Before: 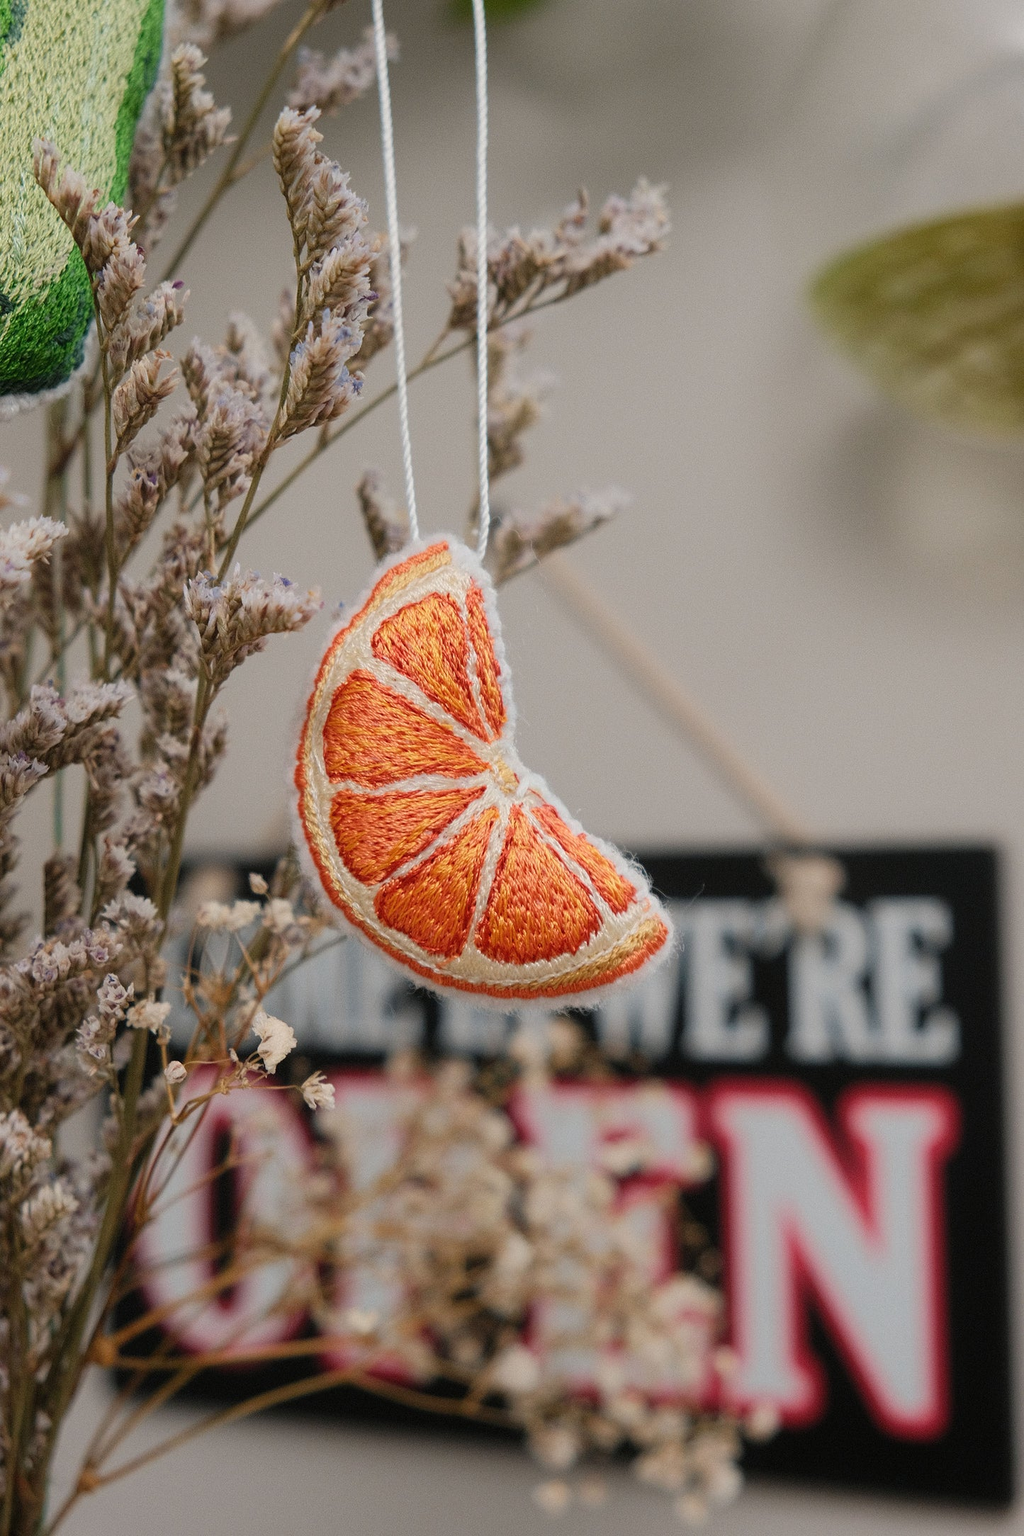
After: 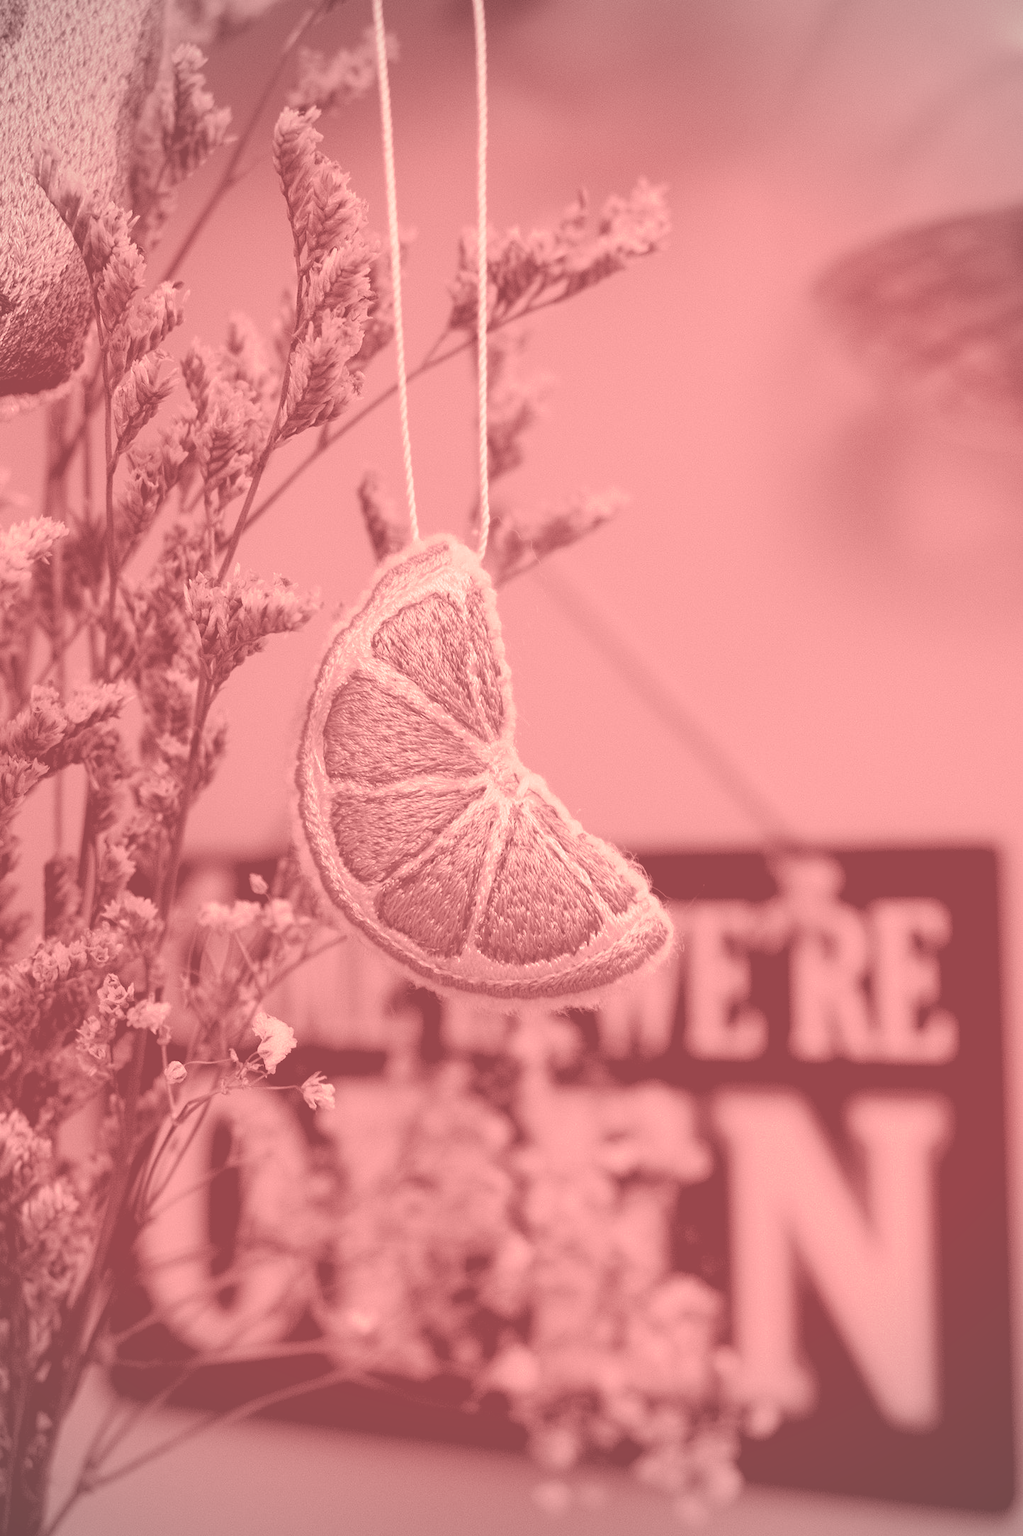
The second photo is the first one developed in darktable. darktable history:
vignetting: fall-off radius 45%, brightness -0.33
split-toning: compress 20%
colorize: on, module defaults | blend: blend mode normal, opacity 25%; mask: uniform (no mask)
levels: levels [0.182, 0.542, 0.902]
